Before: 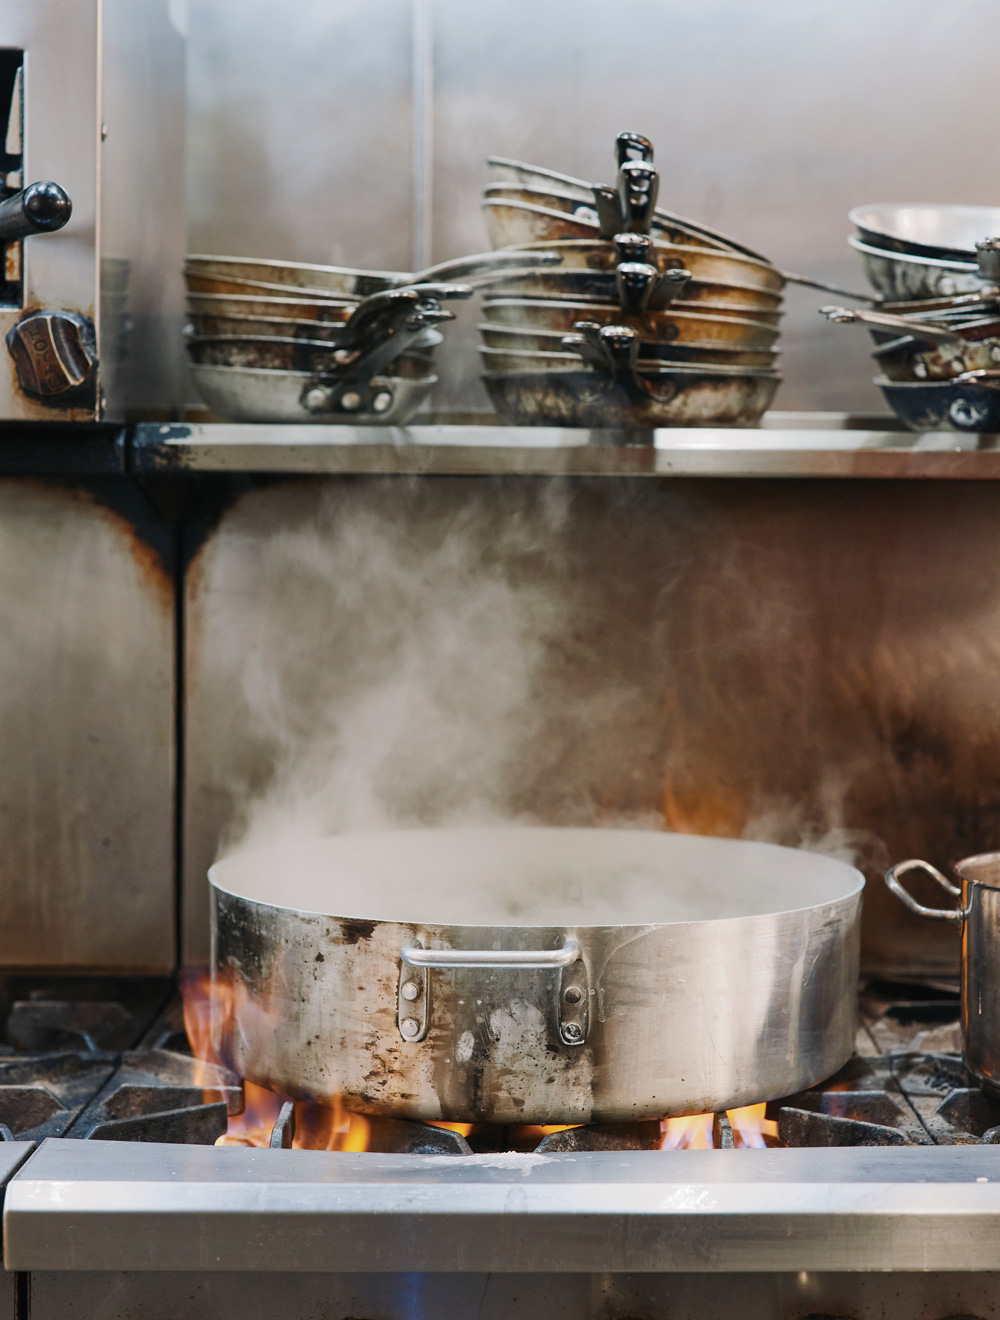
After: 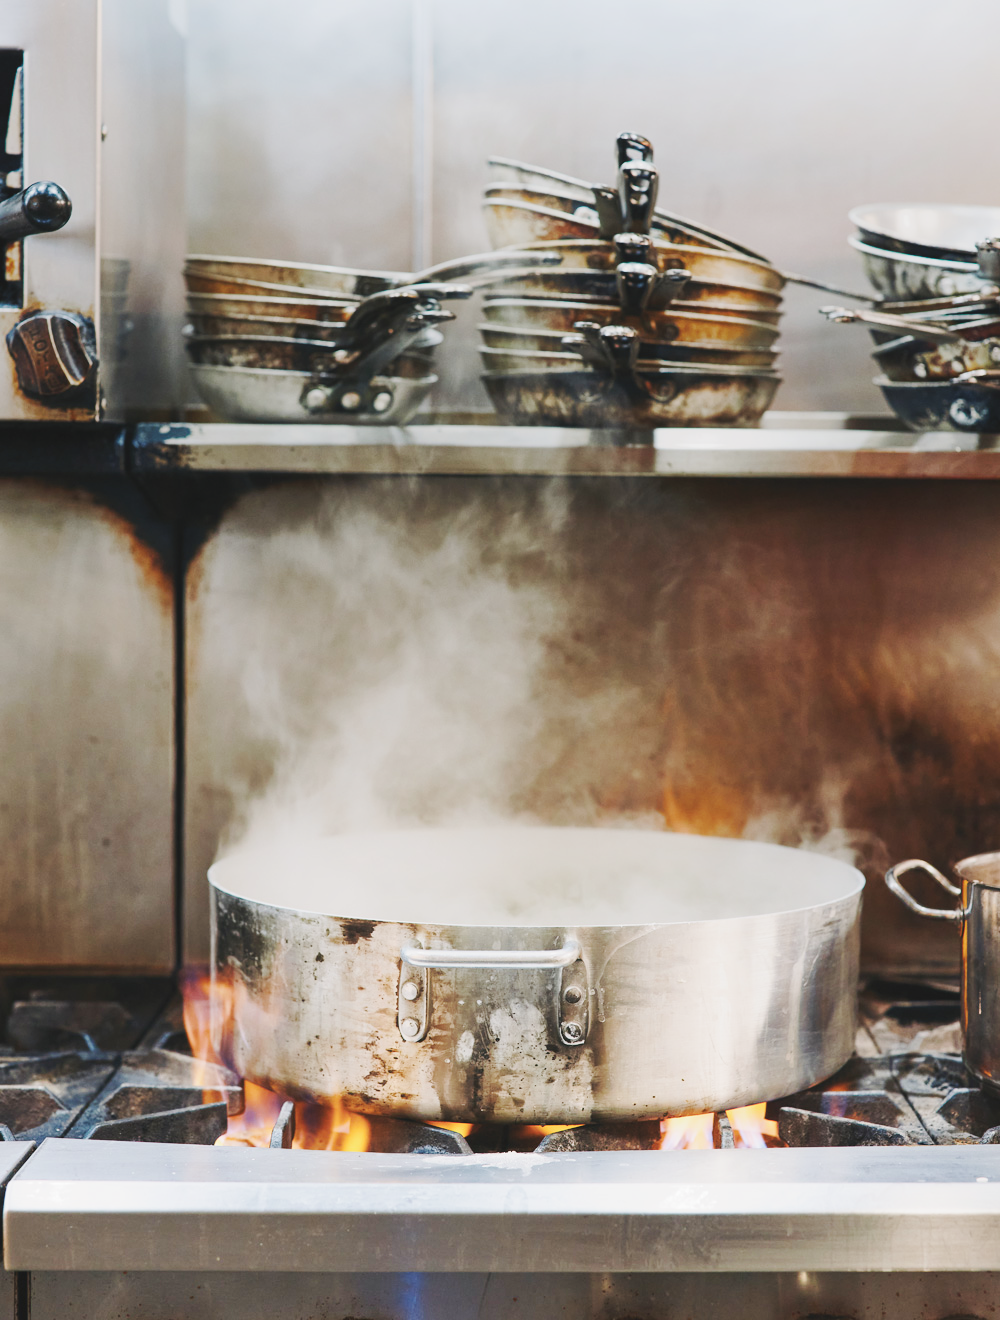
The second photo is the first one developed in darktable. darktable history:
graduated density: rotation 5.63°, offset 76.9
shadows and highlights: shadows -70, highlights 35, soften with gaussian
base curve: curves: ch0 [(0, 0.007) (0.028, 0.063) (0.121, 0.311) (0.46, 0.743) (0.859, 0.957) (1, 1)], preserve colors none
